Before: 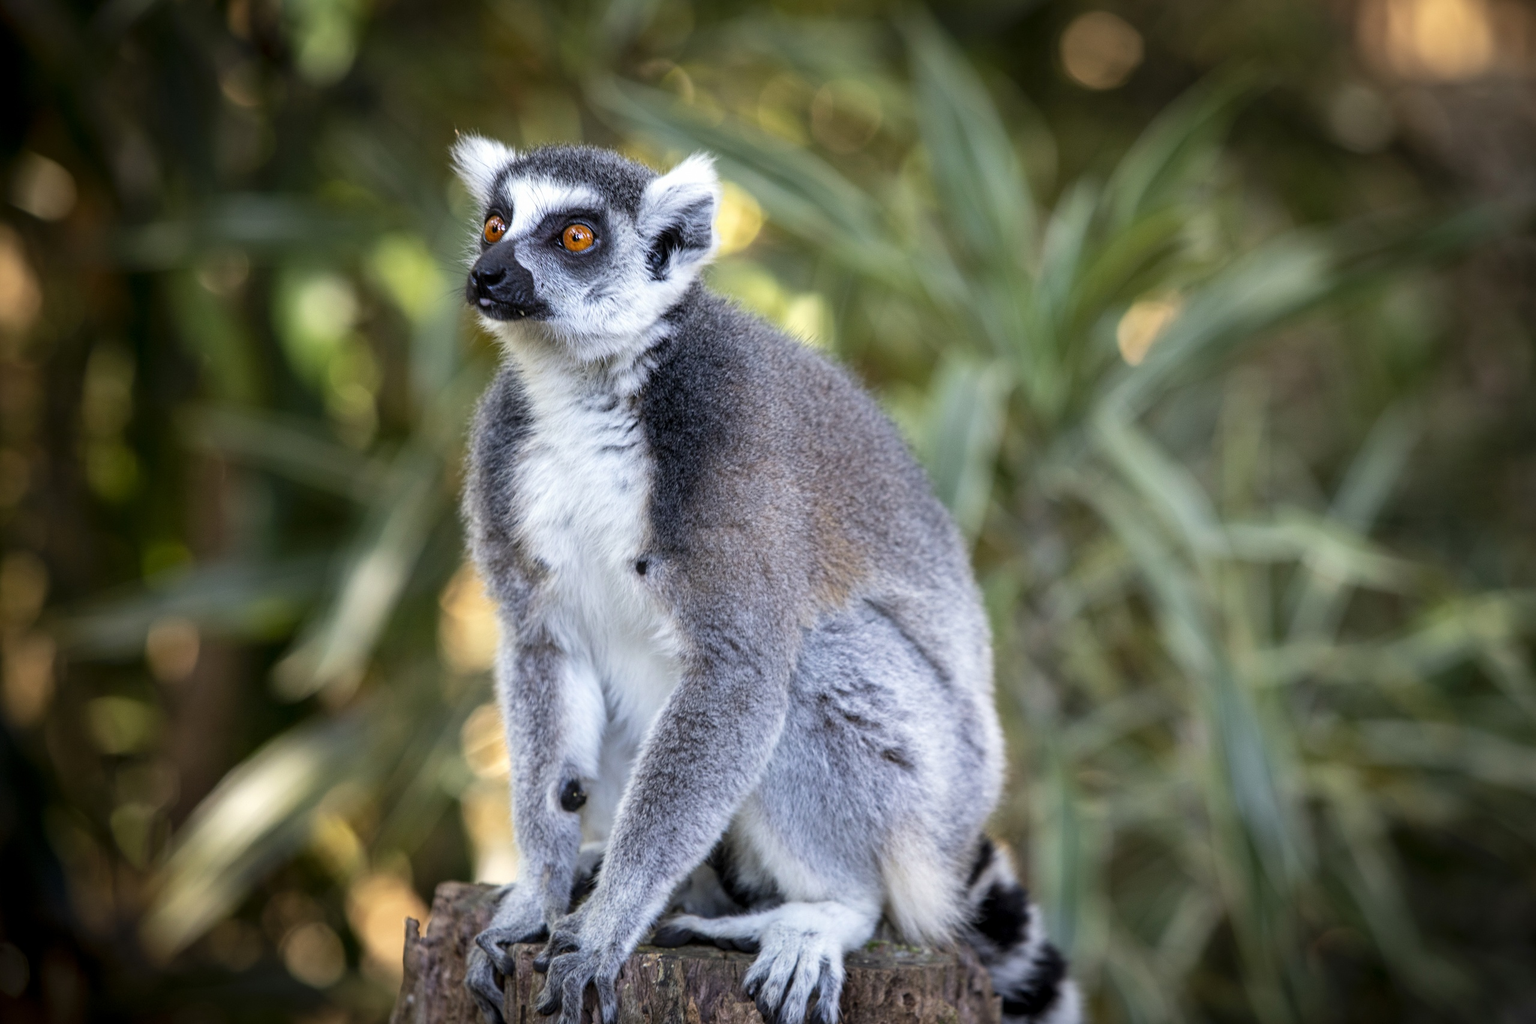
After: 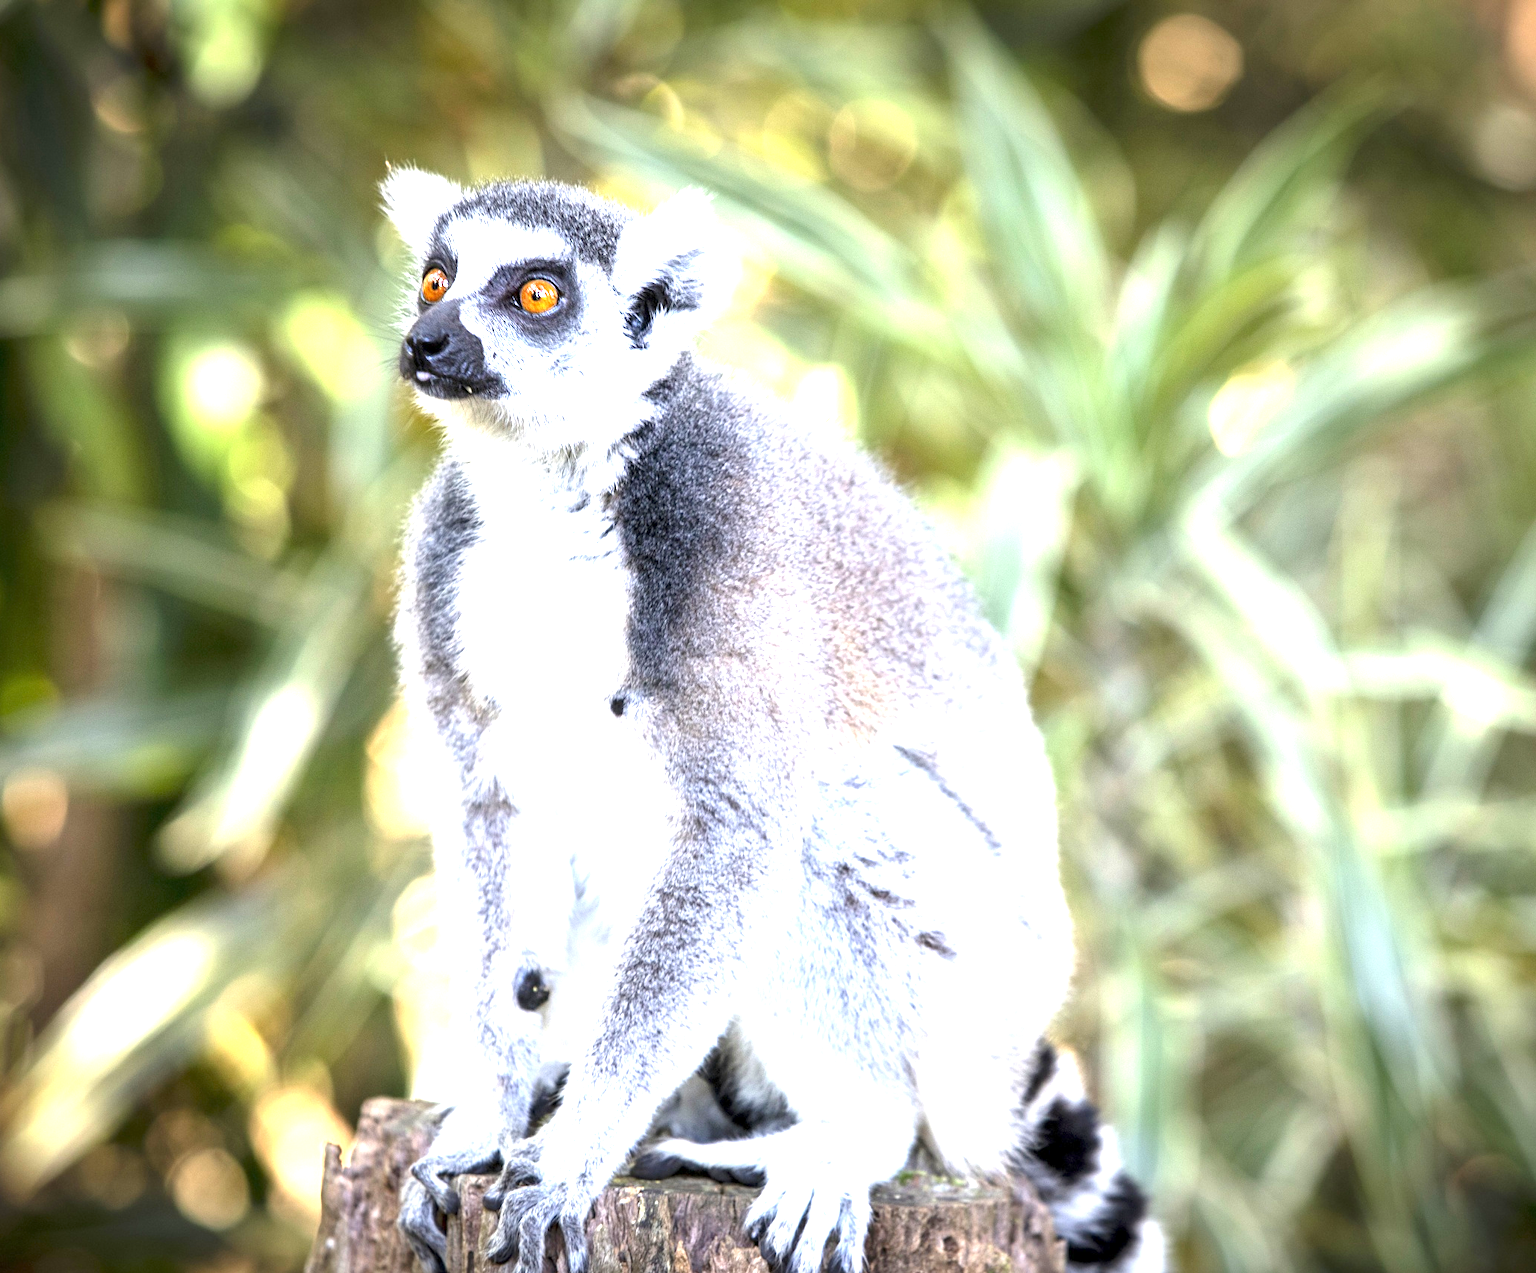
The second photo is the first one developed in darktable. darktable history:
crop and rotate: left 9.476%, right 10.138%
exposure: exposure 1.995 EV, compensate highlight preservation false
